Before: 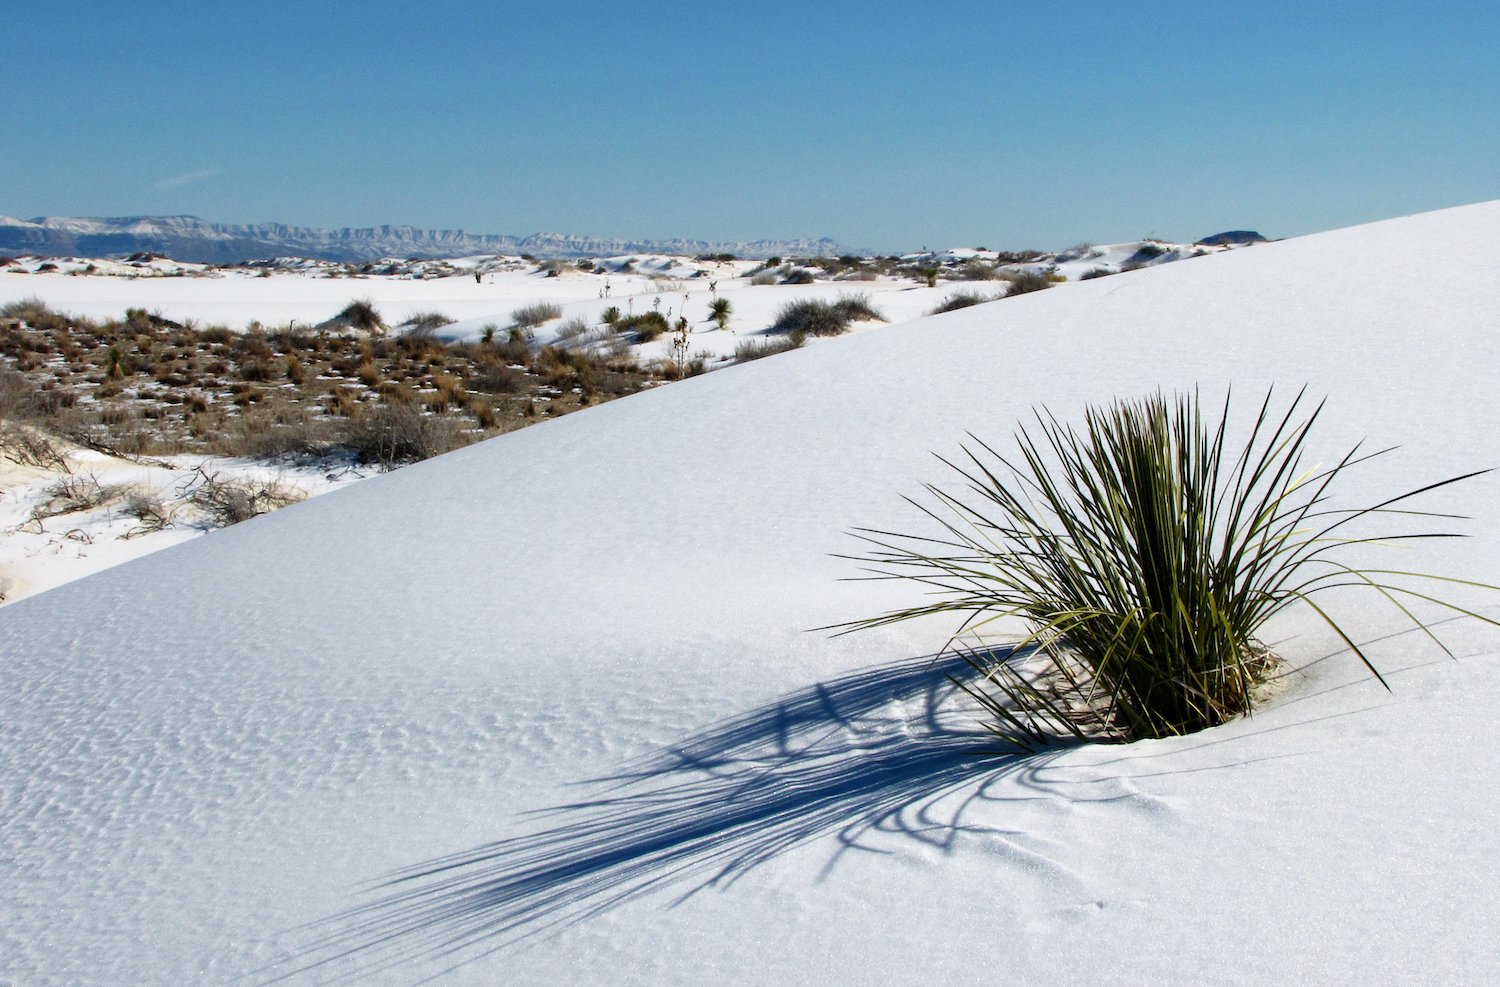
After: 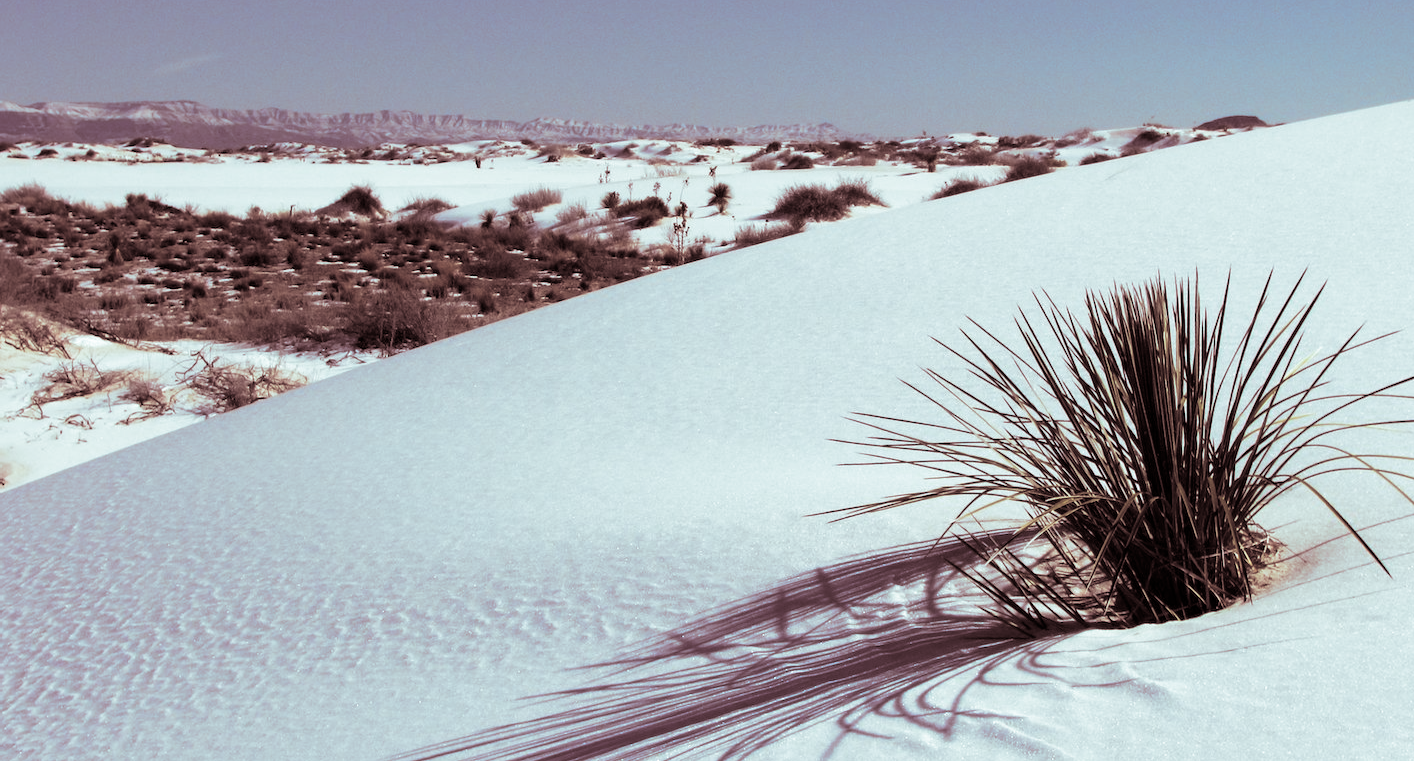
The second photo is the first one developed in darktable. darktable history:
split-toning: shadows › saturation 0.3, highlights › hue 180°, highlights › saturation 0.3, compress 0%
crop and rotate: angle 0.03°, top 11.643%, right 5.651%, bottom 11.189%
